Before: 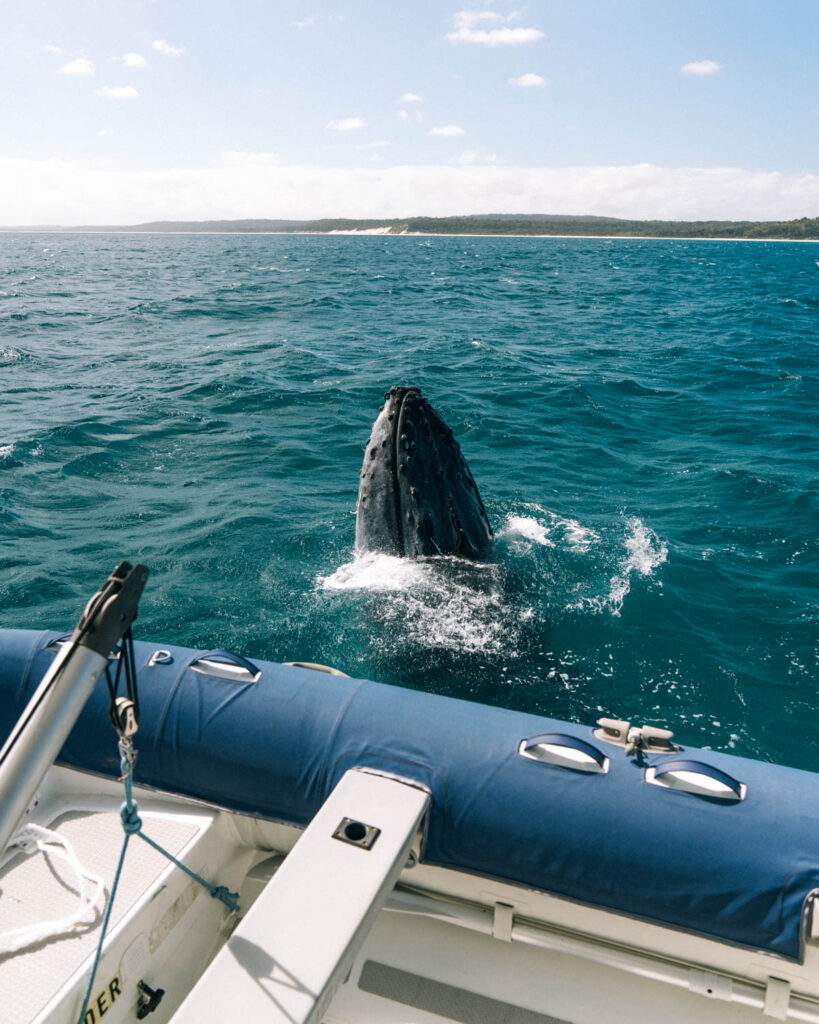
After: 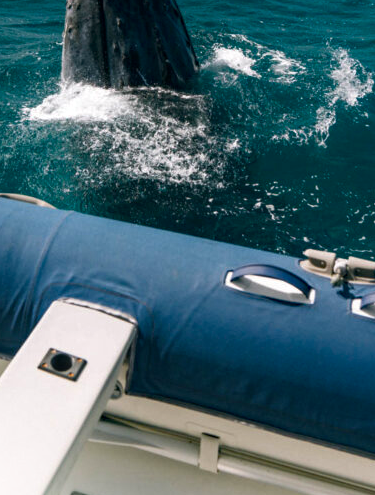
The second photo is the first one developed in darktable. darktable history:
haze removal: compatibility mode true, adaptive false
shadows and highlights: shadows -90, highlights 90, soften with gaussian
crop: left 35.976%, top 45.819%, right 18.162%, bottom 5.807%
